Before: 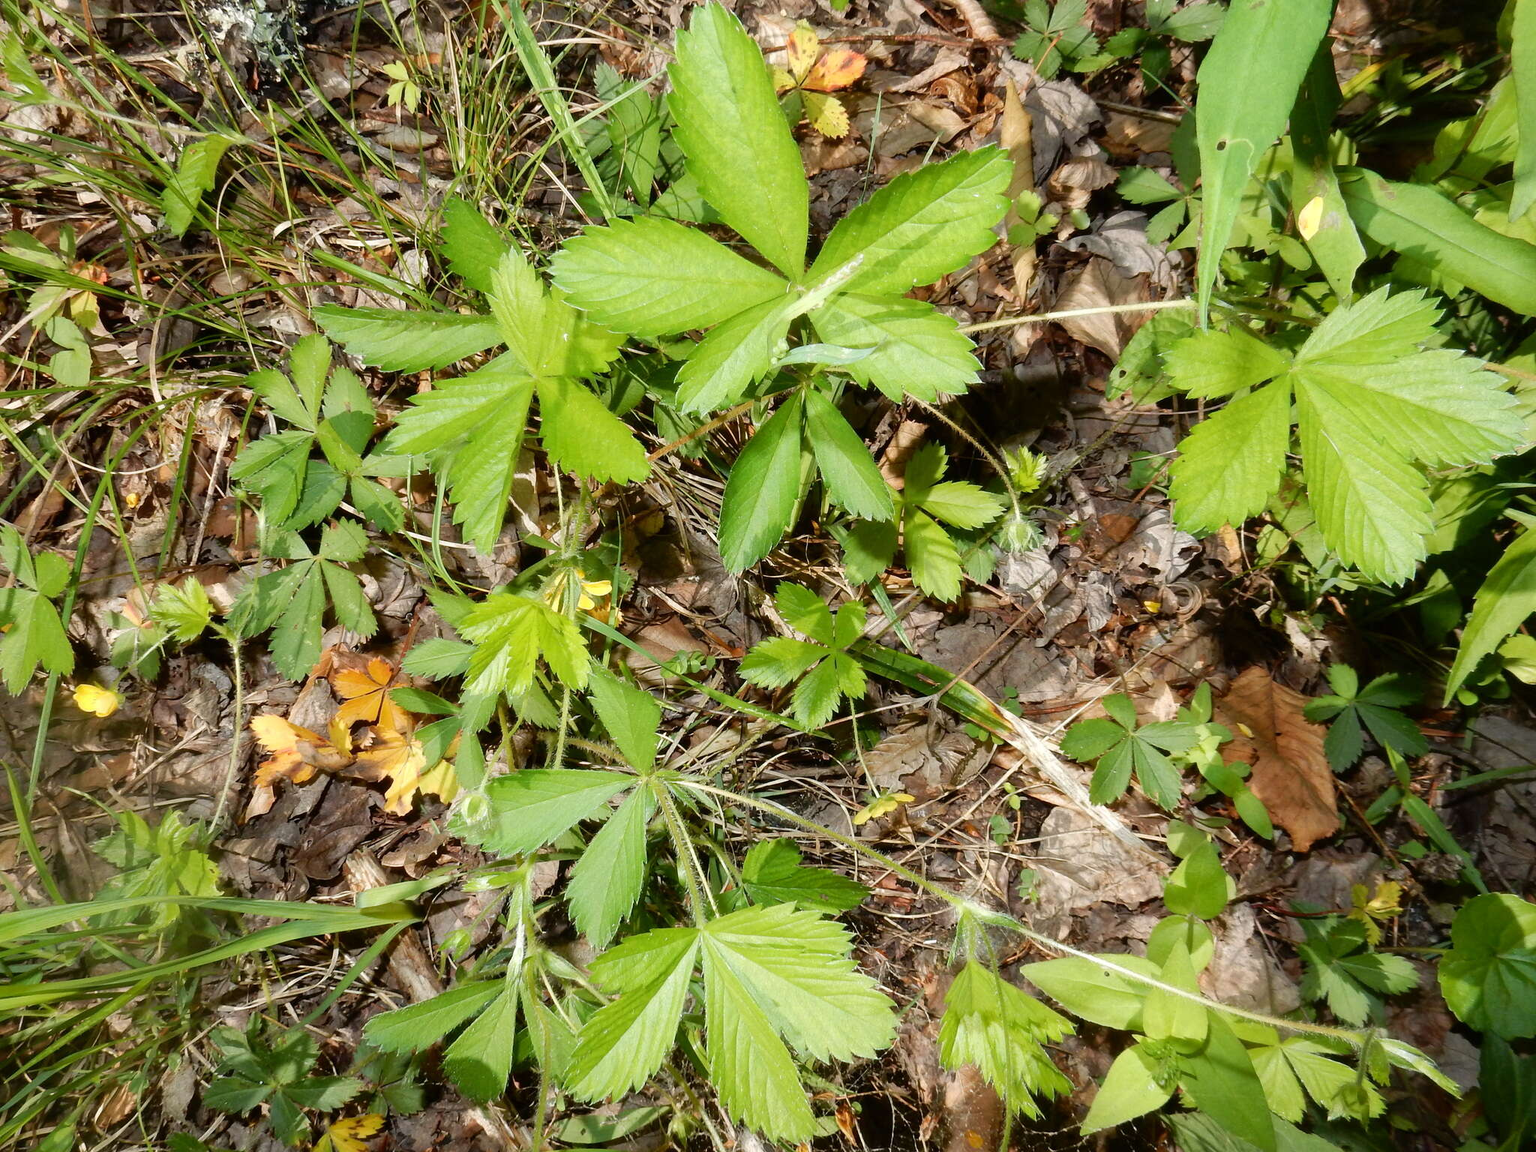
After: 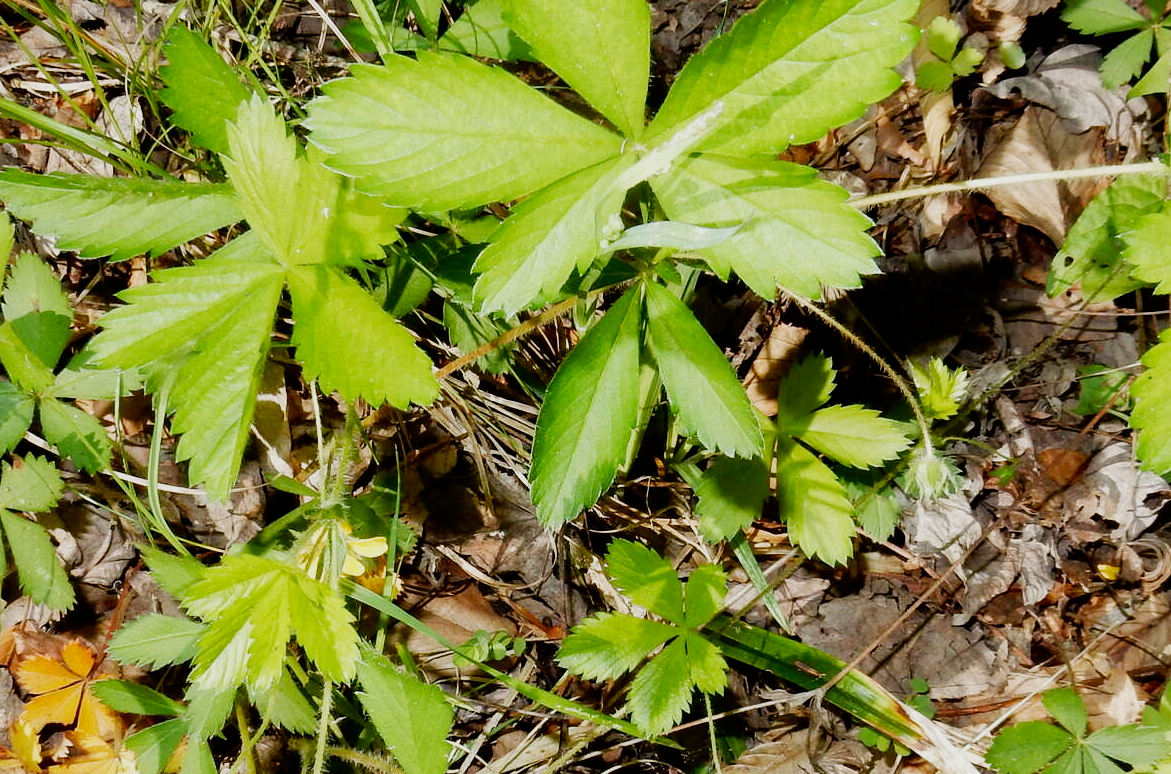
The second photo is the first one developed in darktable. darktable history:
crop: left 20.932%, top 15.471%, right 21.848%, bottom 34.081%
filmic rgb: black relative exposure -16 EV, white relative exposure 5.31 EV, hardness 5.9, contrast 1.25, preserve chrominance no, color science v5 (2021)
